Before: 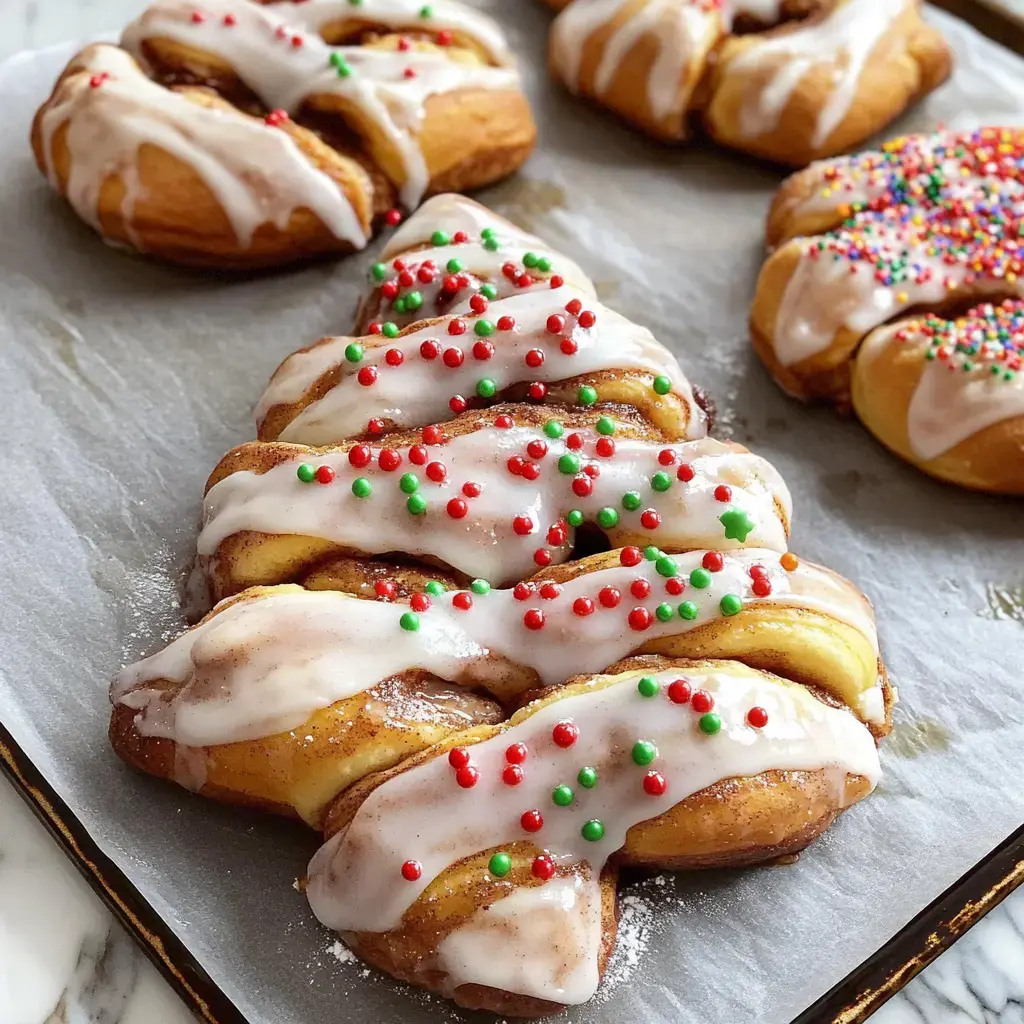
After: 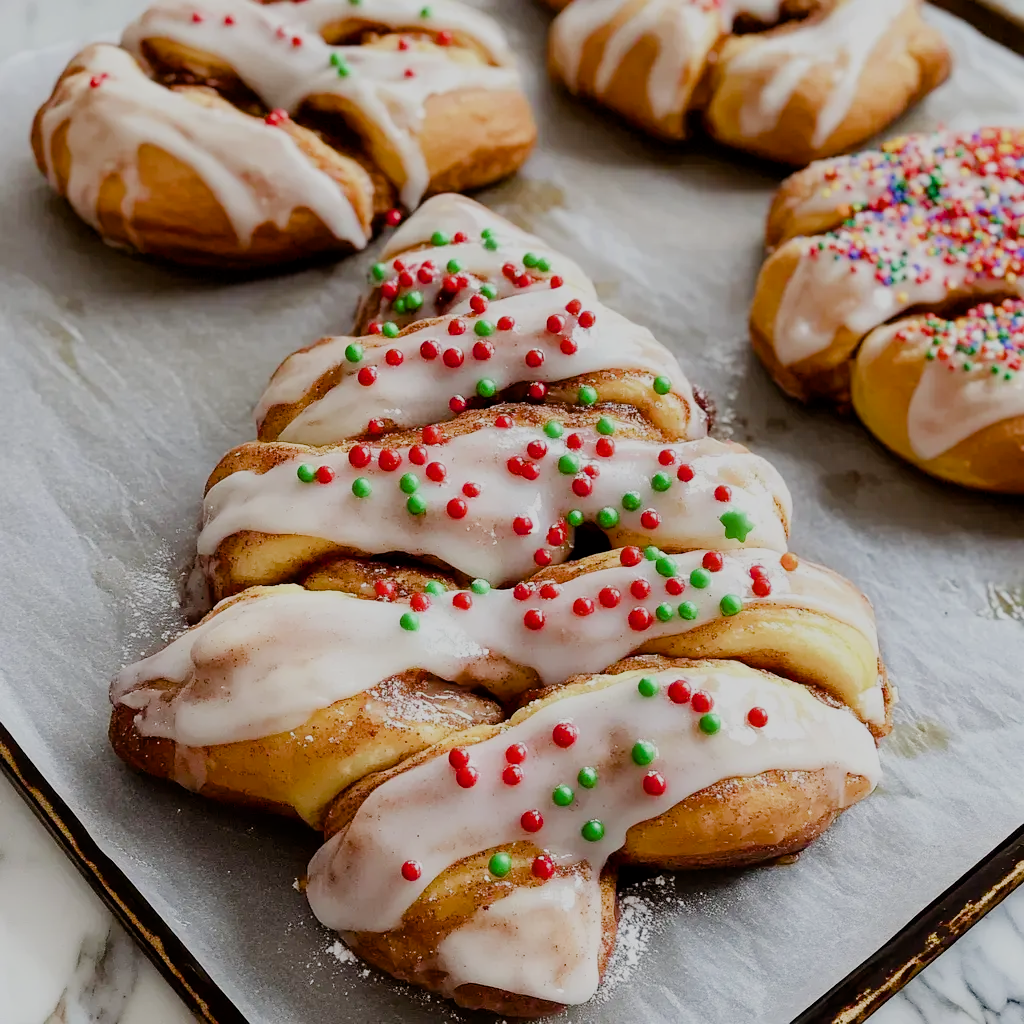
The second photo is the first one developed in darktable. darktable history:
filmic rgb: black relative exposure -7.13 EV, white relative exposure 5.34 EV, hardness 3.02, iterations of high-quality reconstruction 0
color balance rgb: perceptual saturation grading › global saturation 20%, perceptual saturation grading › highlights -49.219%, perceptual saturation grading › shadows 24.049%, global vibrance 20%
